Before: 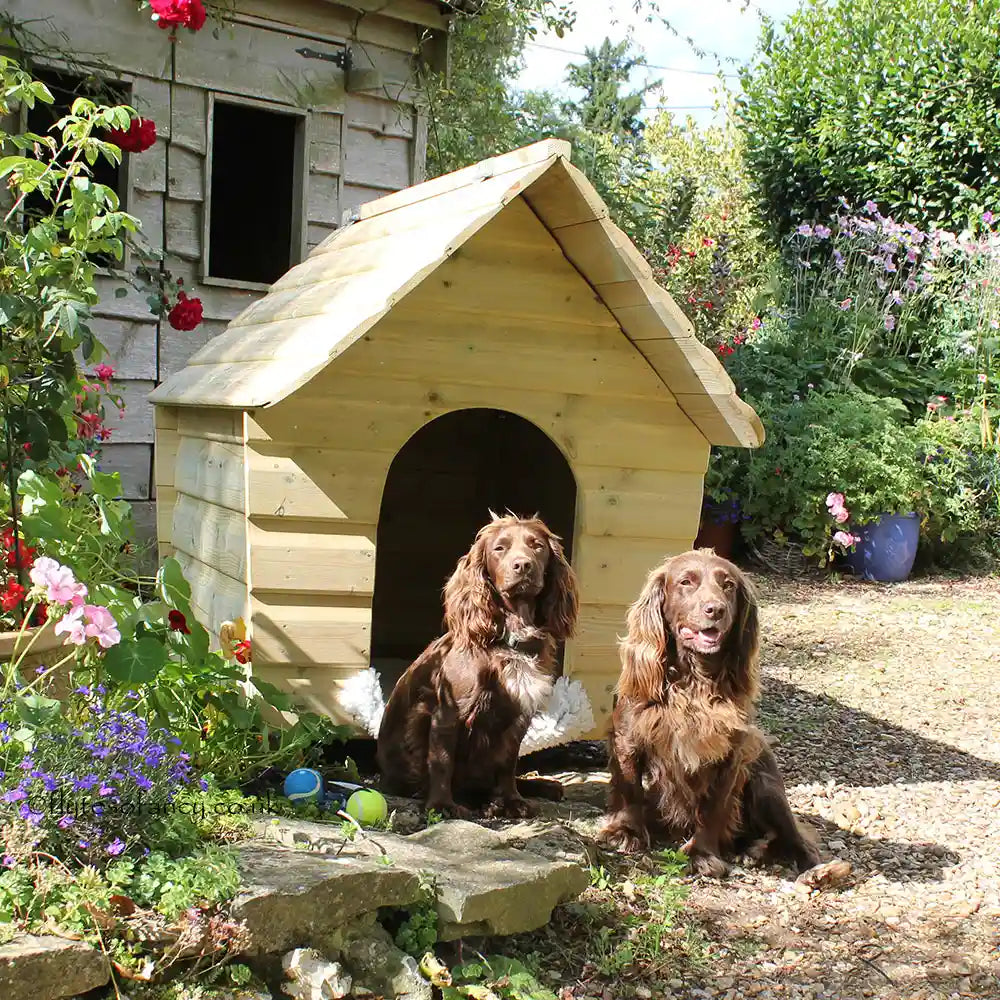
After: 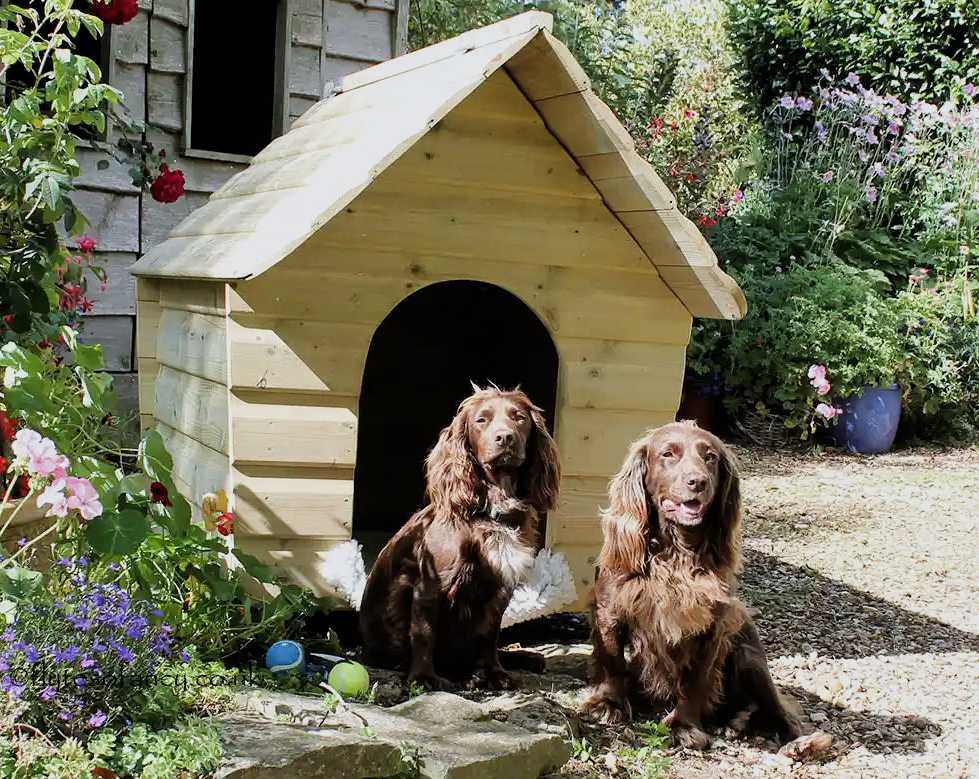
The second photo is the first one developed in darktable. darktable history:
white balance: red 0.974, blue 1.044
filmic rgb: middle gray luminance 21.73%, black relative exposure -14 EV, white relative exposure 2.96 EV, threshold 6 EV, target black luminance 0%, hardness 8.81, latitude 59.69%, contrast 1.208, highlights saturation mix 5%, shadows ↔ highlights balance 41.6%, add noise in highlights 0, color science v3 (2019), use custom middle-gray values true, iterations of high-quality reconstruction 0, contrast in highlights soft, enable highlight reconstruction true
crop and rotate: left 1.814%, top 12.818%, right 0.25%, bottom 9.225%
